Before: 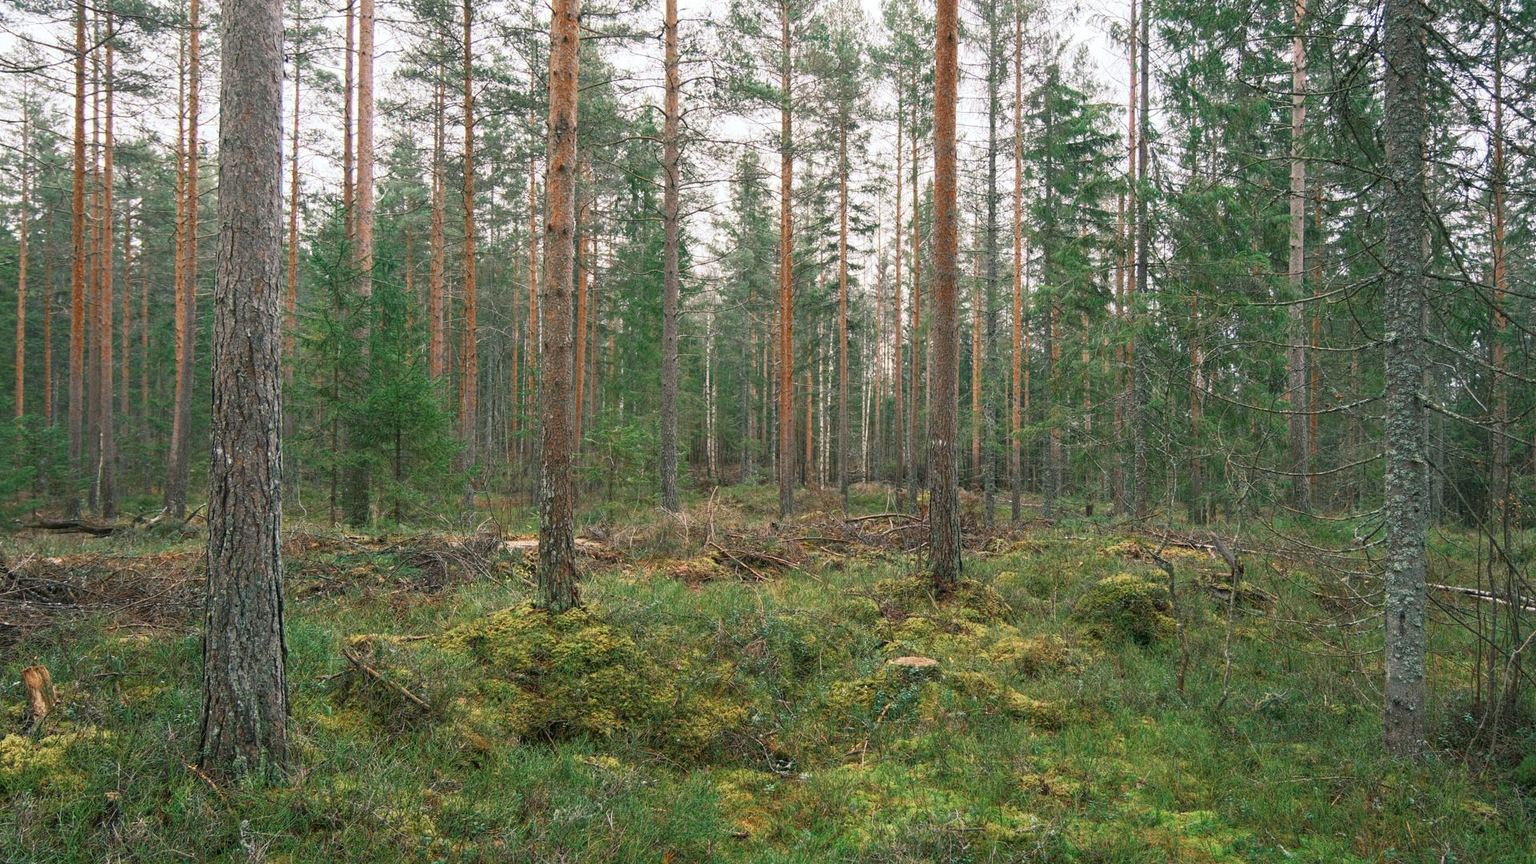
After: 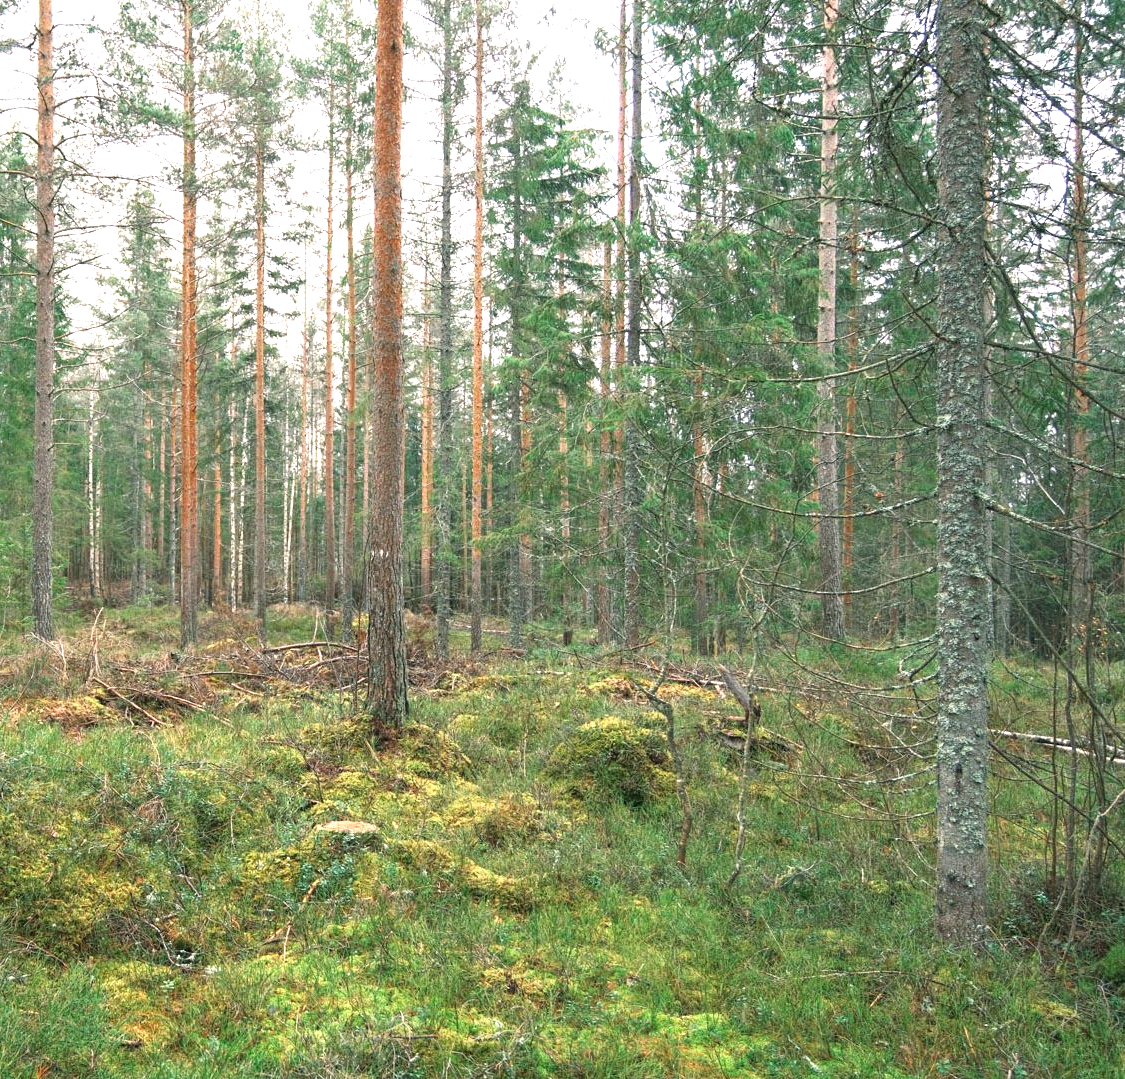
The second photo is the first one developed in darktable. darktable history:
exposure: black level correction 0, exposure 0.95 EV, compensate exposure bias true, compensate highlight preservation false
crop: left 41.402%
white balance: emerald 1
